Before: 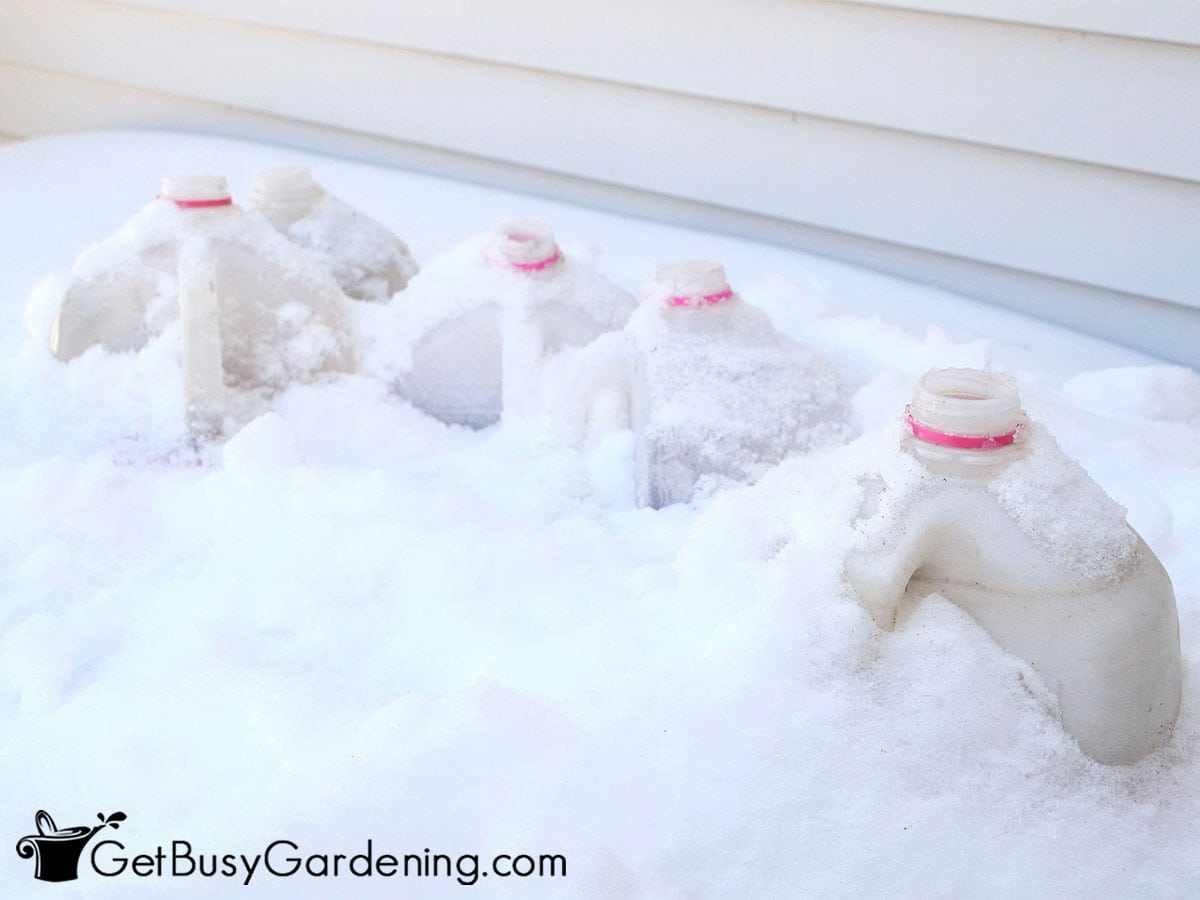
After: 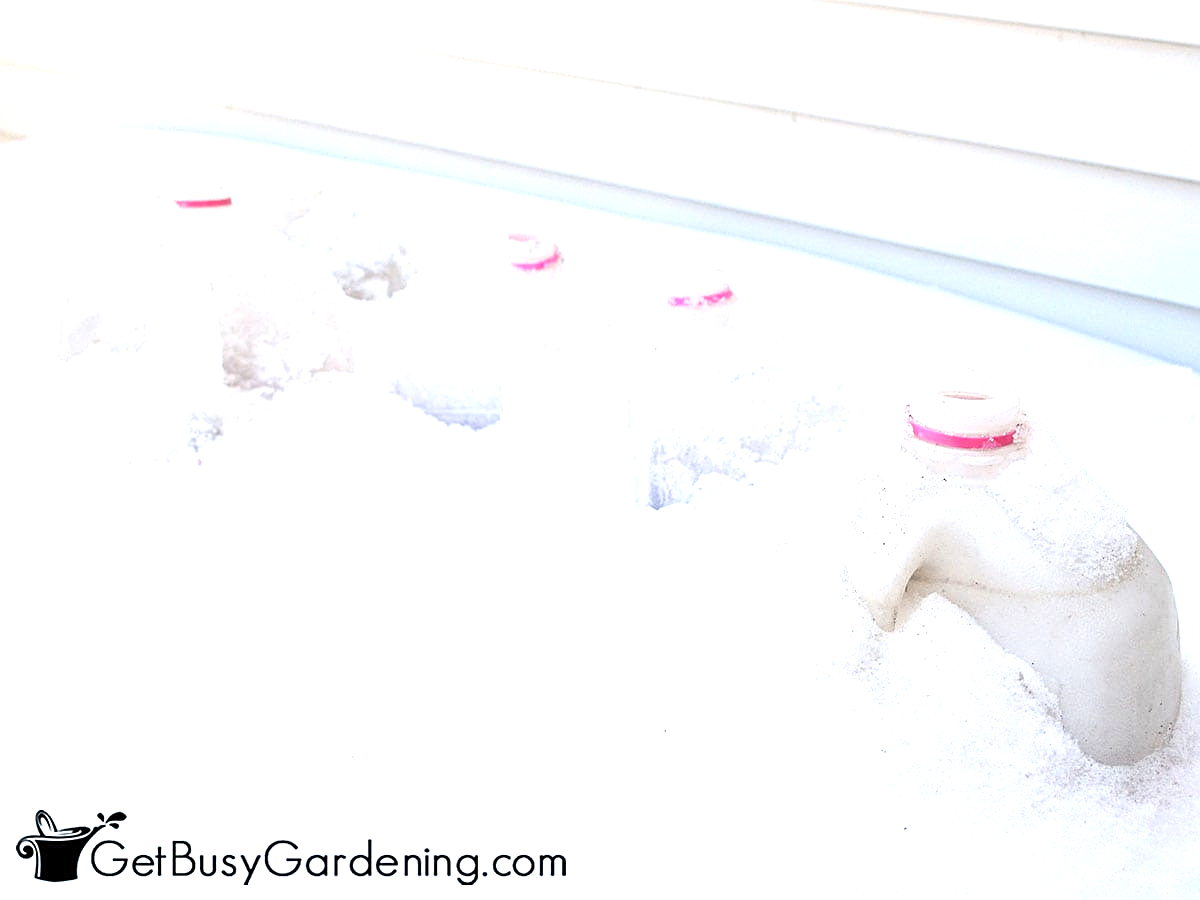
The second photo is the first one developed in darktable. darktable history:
sharpen: on, module defaults
exposure: exposure 0.74 EV, compensate highlight preservation false
